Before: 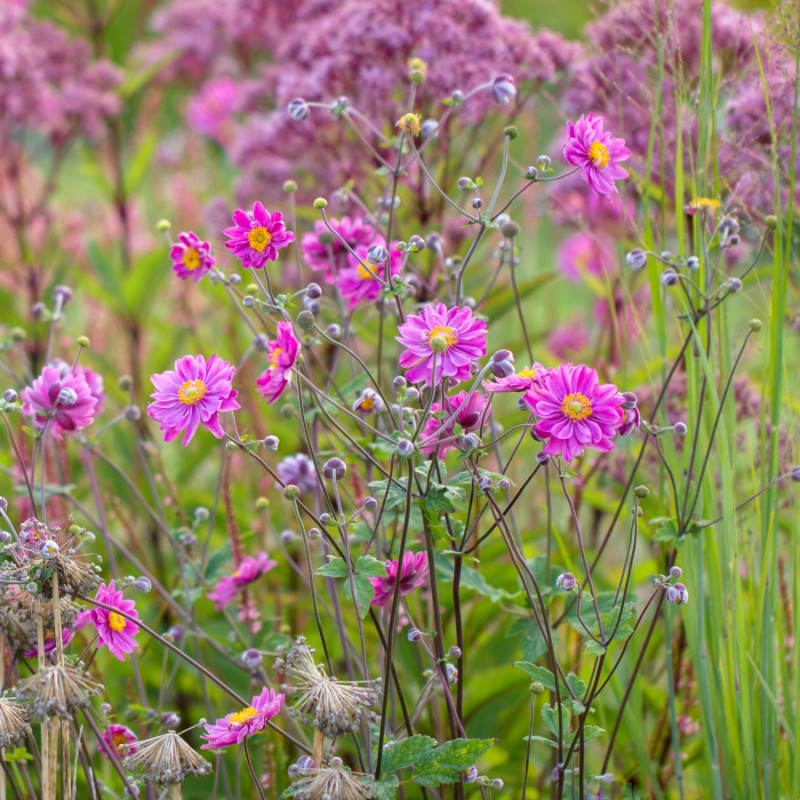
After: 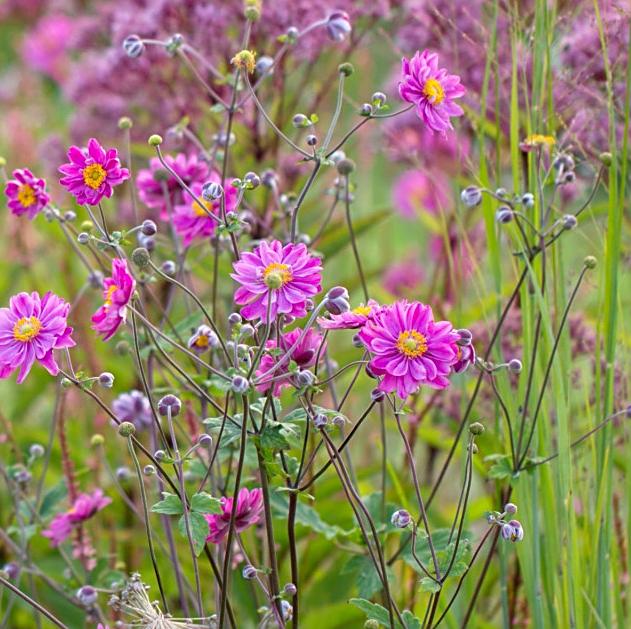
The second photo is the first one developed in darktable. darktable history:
crop and rotate: left 20.74%, top 7.912%, right 0.375%, bottom 13.378%
sharpen: on, module defaults
shadows and highlights: shadows color adjustment 97.66%, soften with gaussian
